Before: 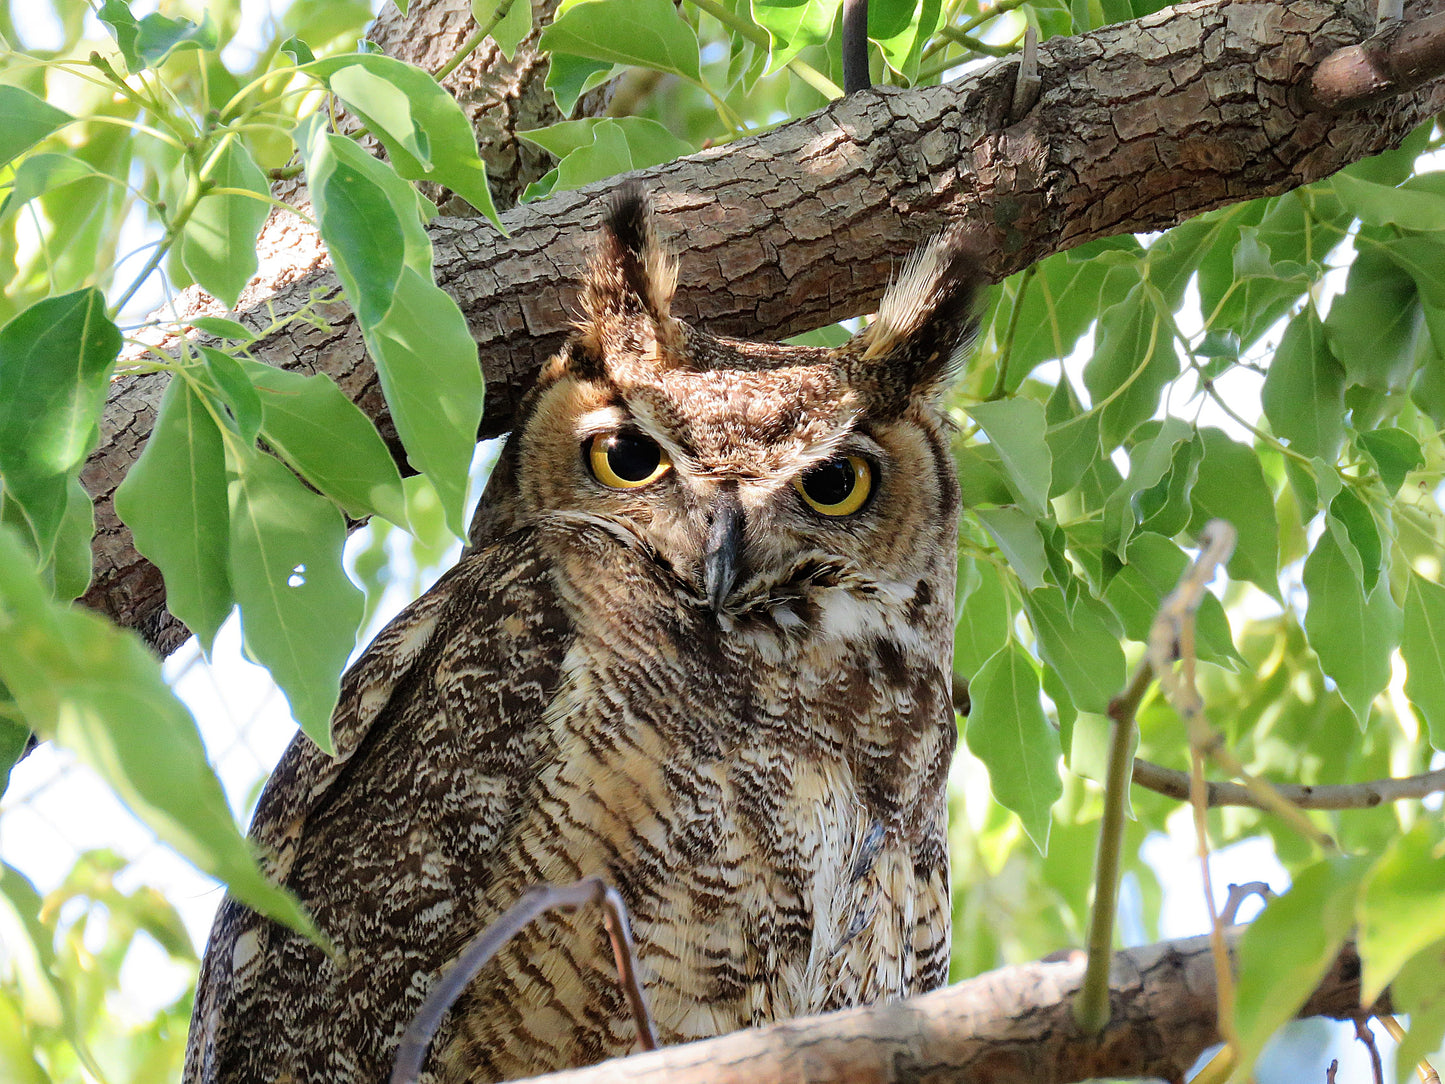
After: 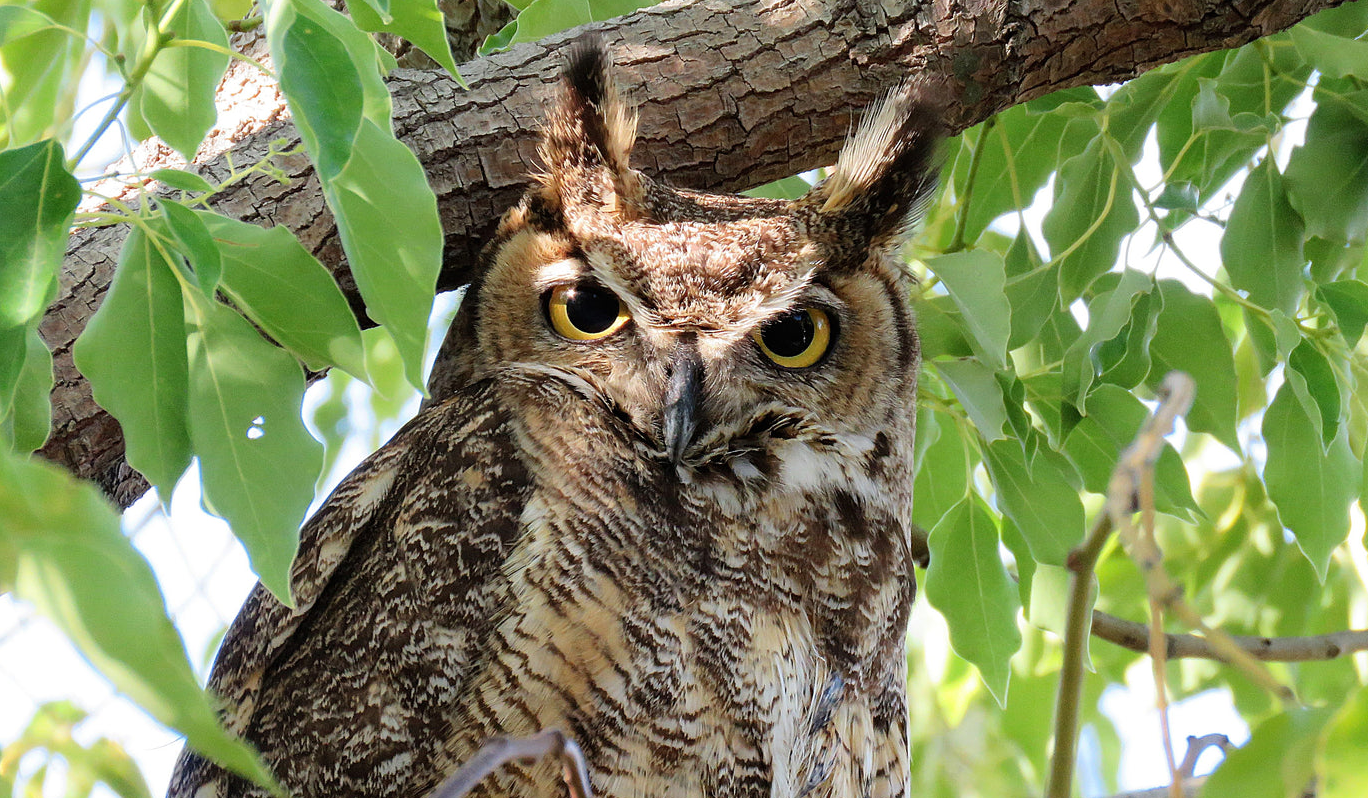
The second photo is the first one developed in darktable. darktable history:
crop and rotate: left 2.865%, top 13.661%, right 2.461%, bottom 12.711%
